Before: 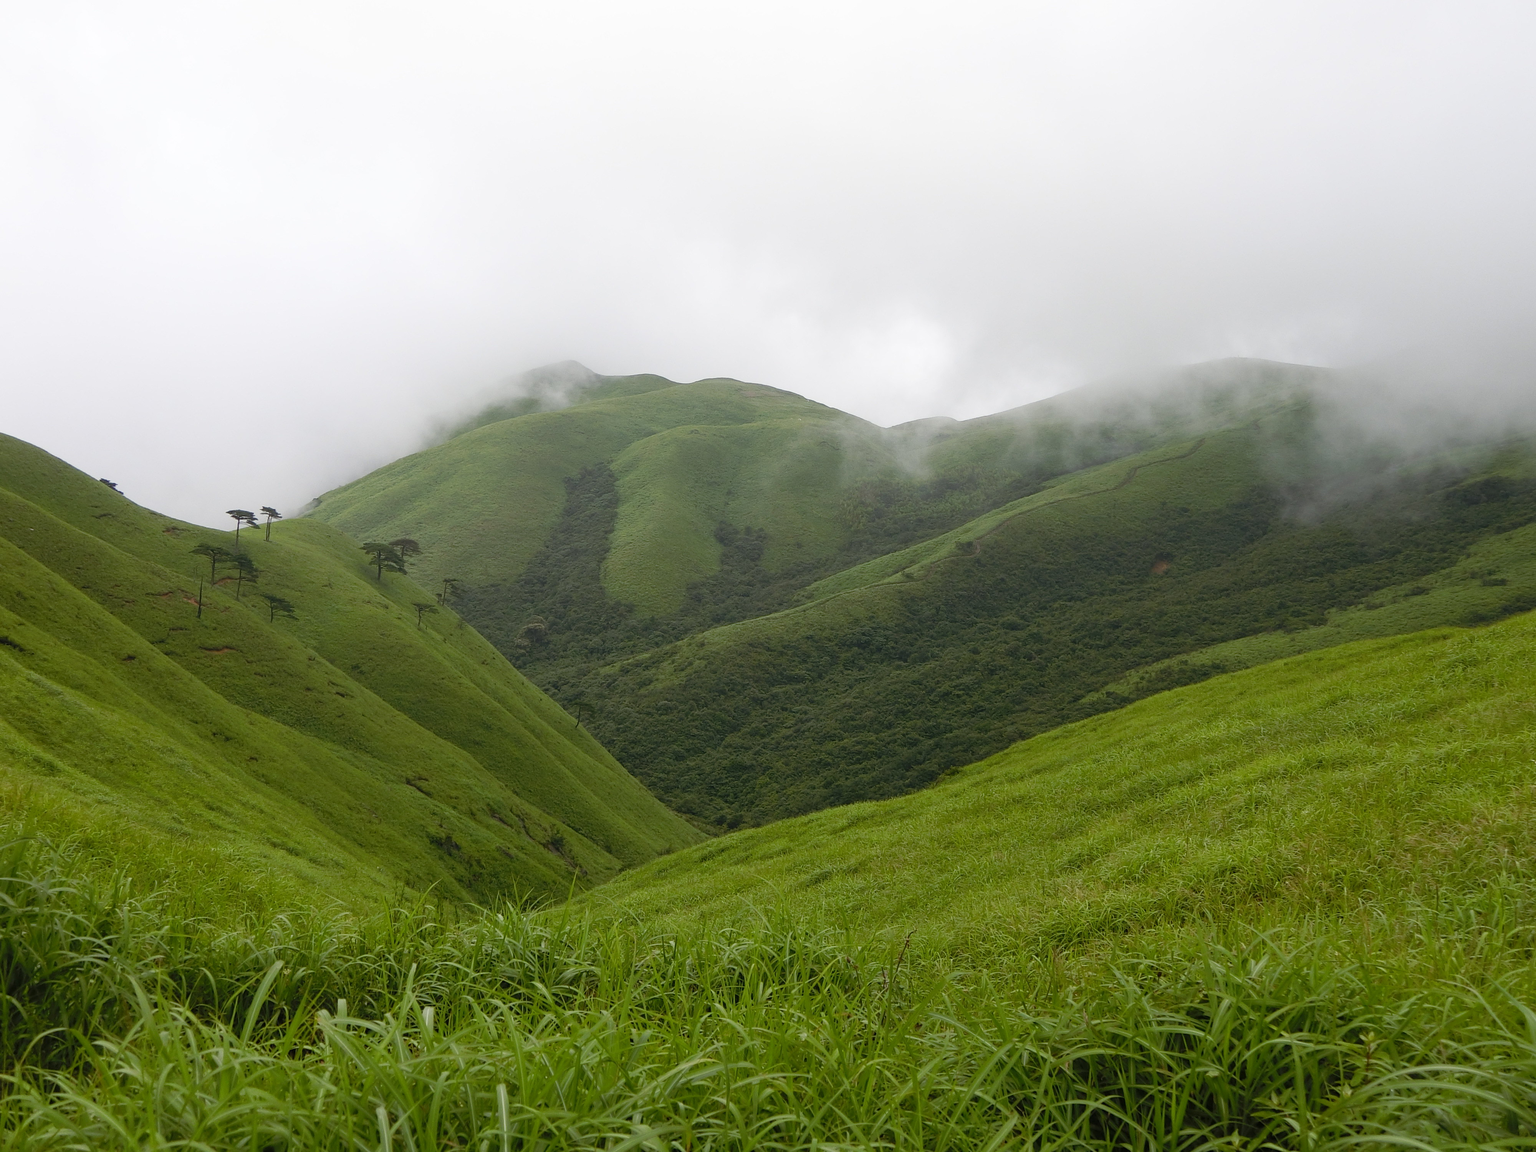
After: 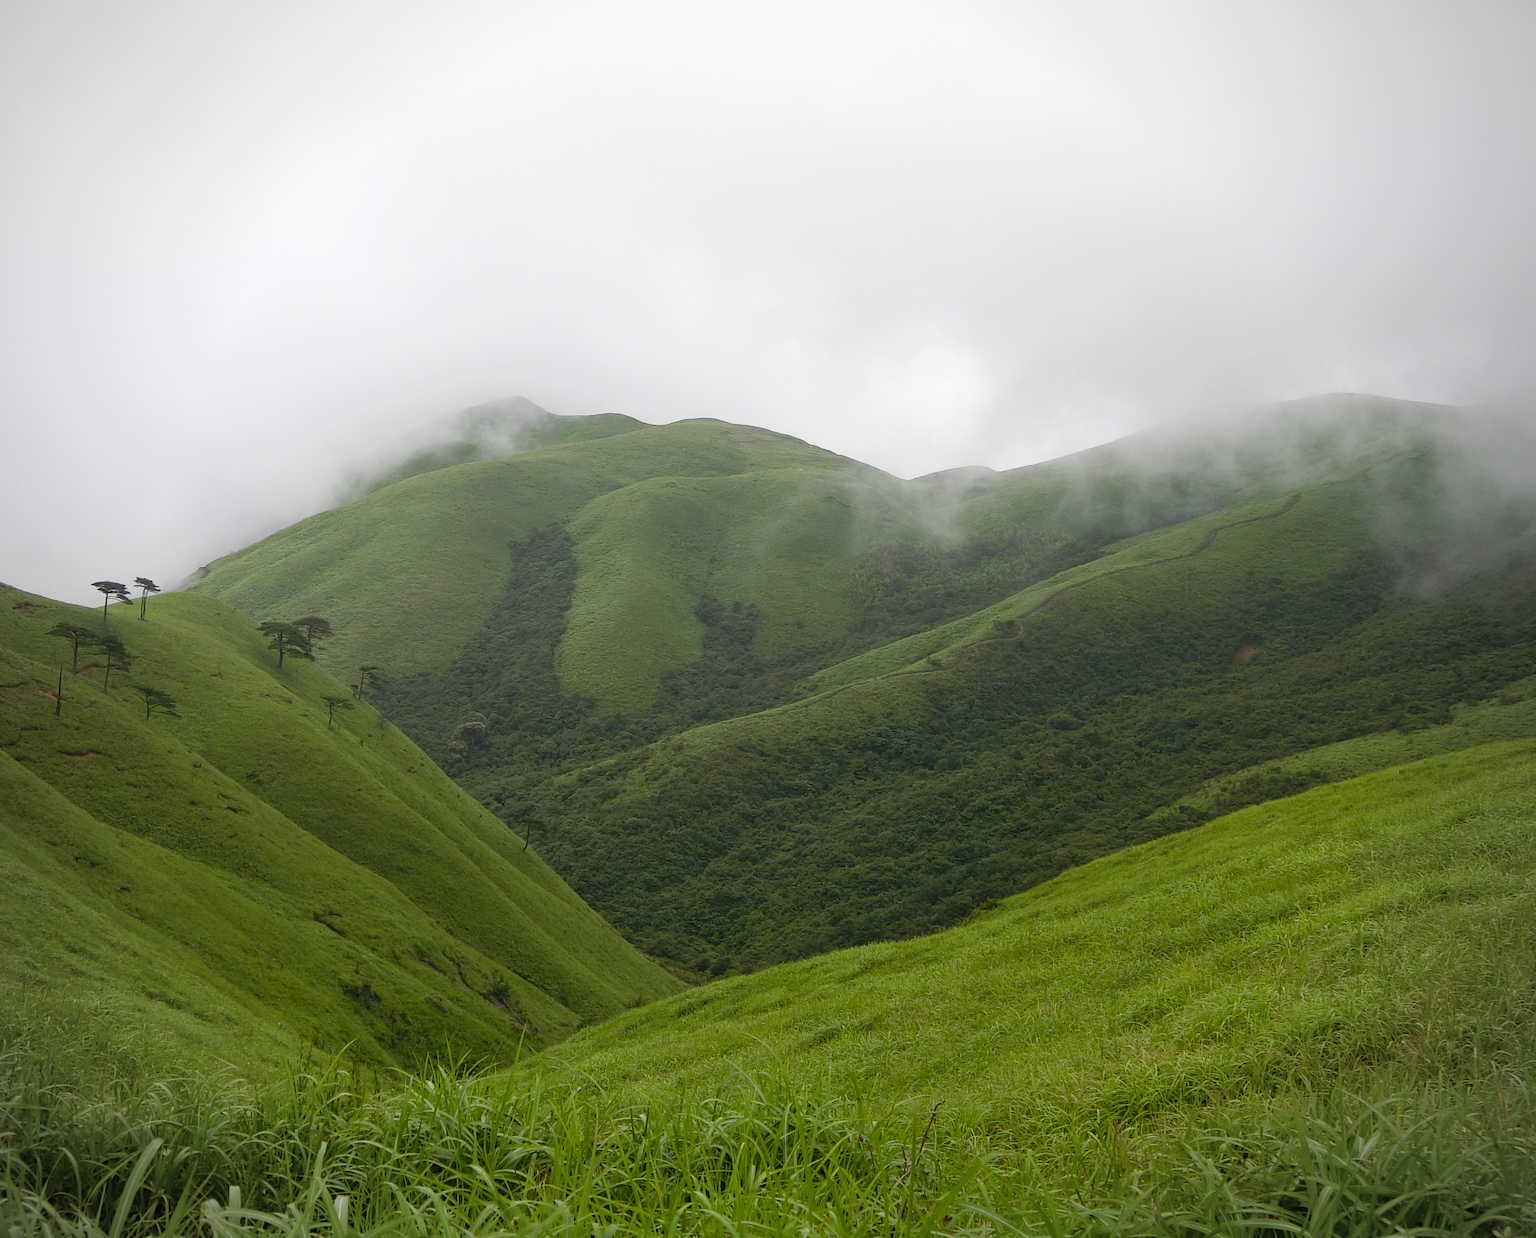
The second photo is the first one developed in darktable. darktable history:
vignetting: fall-off radius 60.92%
crop: left 9.929%, top 3.475%, right 9.188%, bottom 9.529%
